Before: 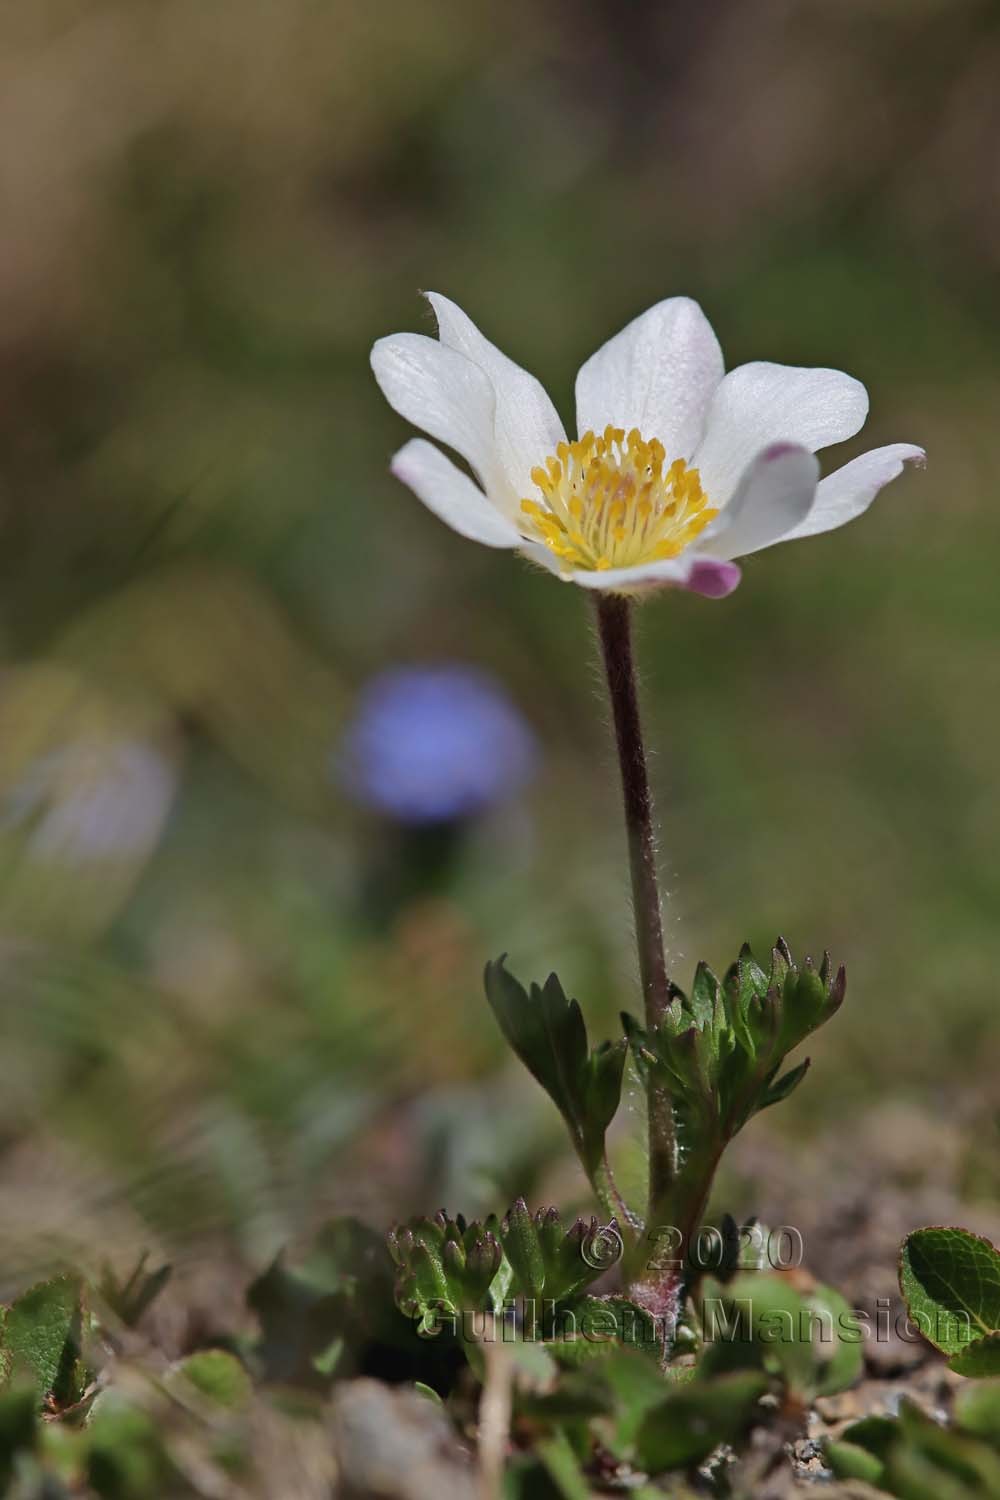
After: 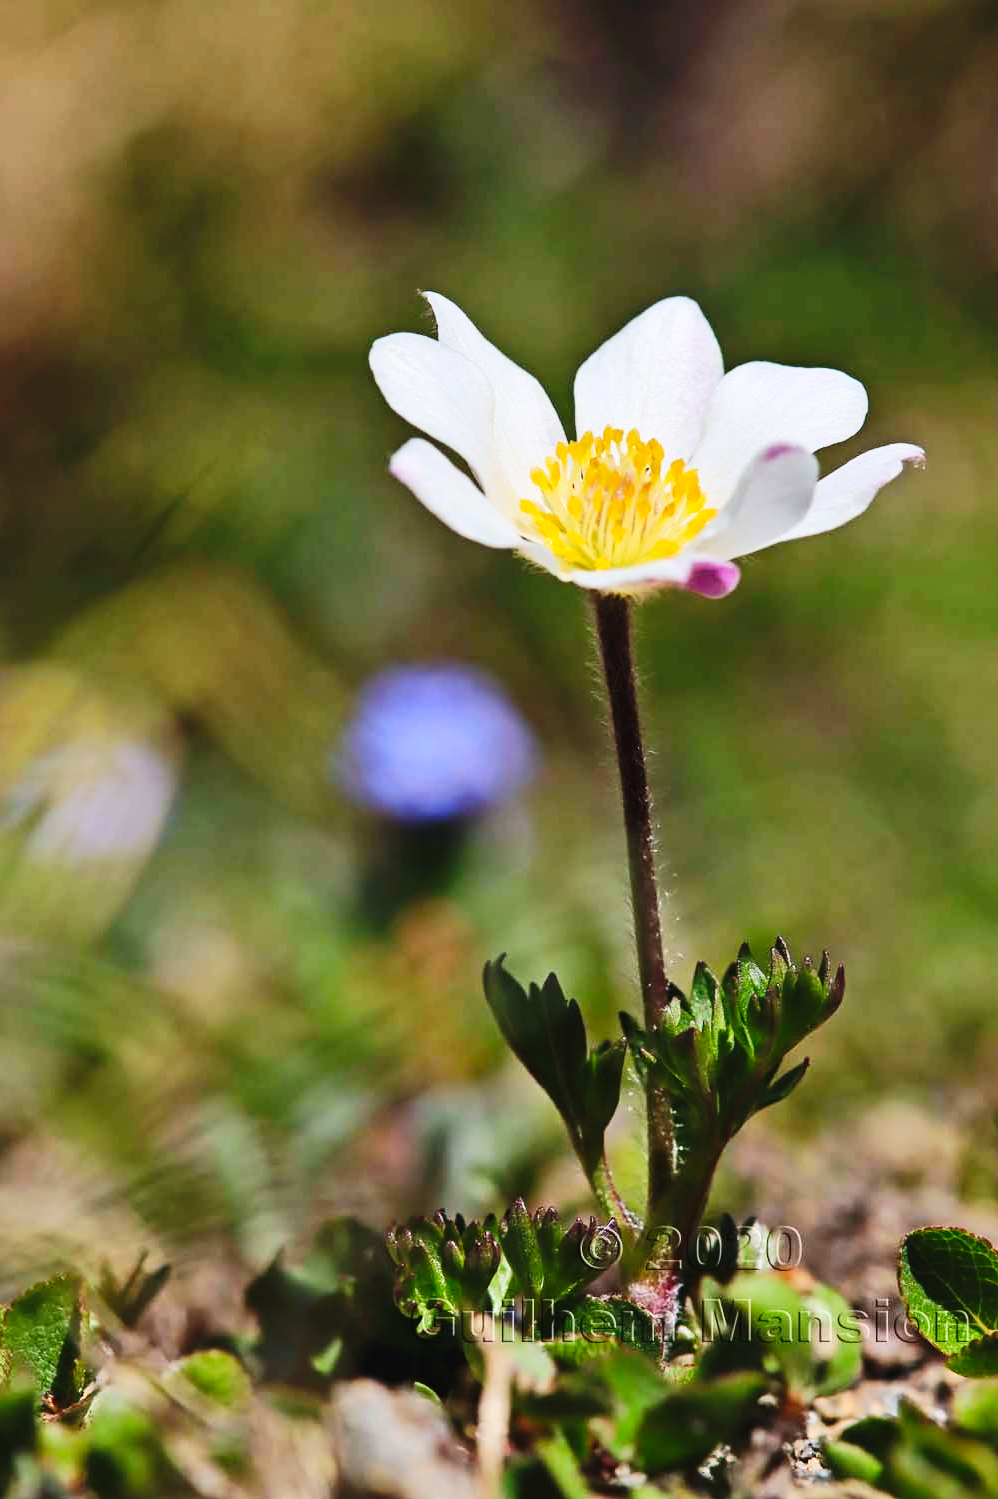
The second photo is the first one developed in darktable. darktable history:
contrast brightness saturation: contrast 0.198, brightness 0.161, saturation 0.224
crop: left 0.142%
base curve: curves: ch0 [(0, 0) (0.036, 0.025) (0.121, 0.166) (0.206, 0.329) (0.605, 0.79) (1, 1)], preserve colors none
